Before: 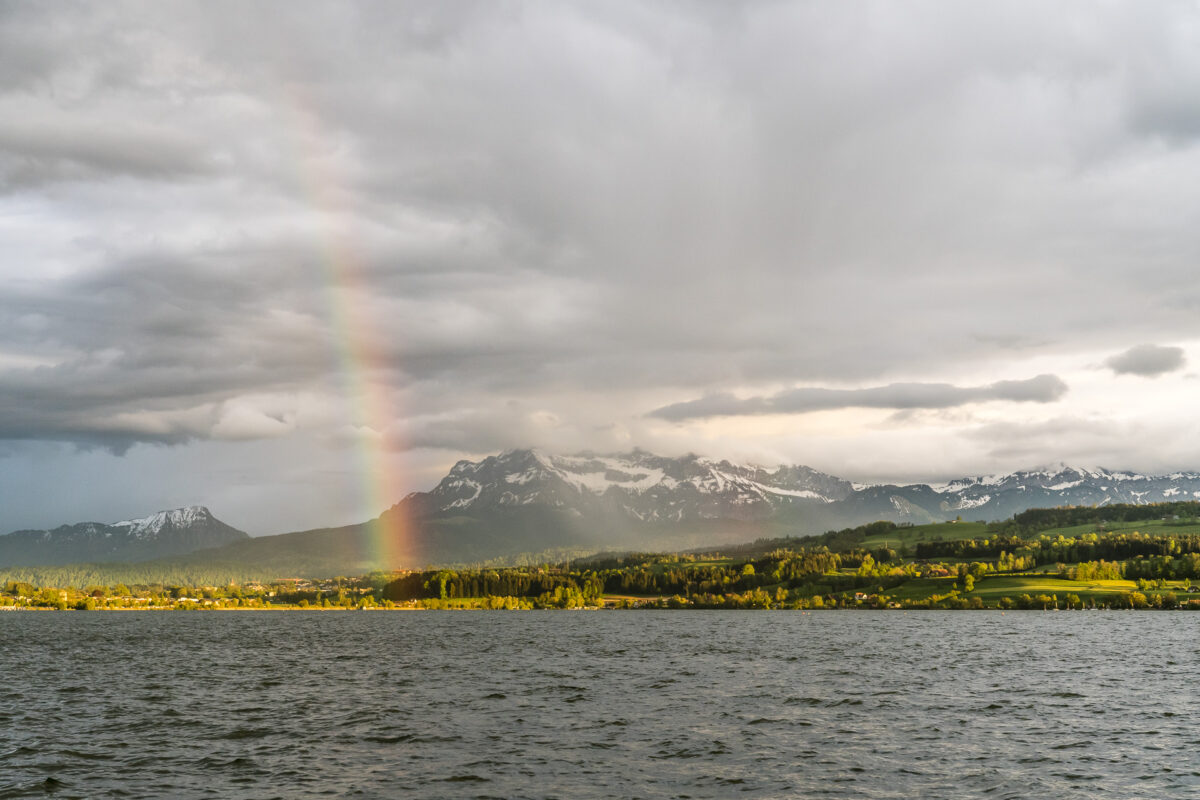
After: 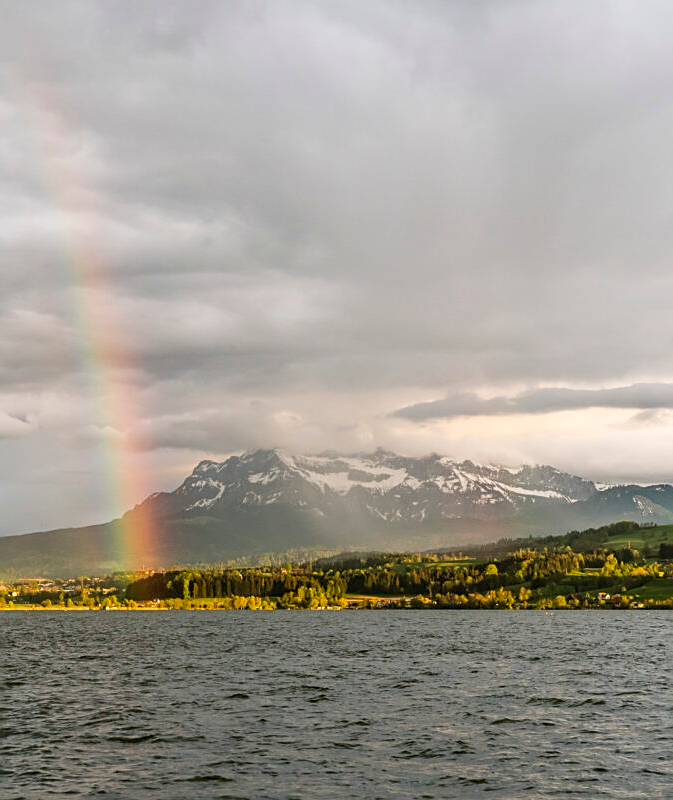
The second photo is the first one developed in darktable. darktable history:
sharpen: amount 0.491
crop: left 21.483%, right 22.355%
